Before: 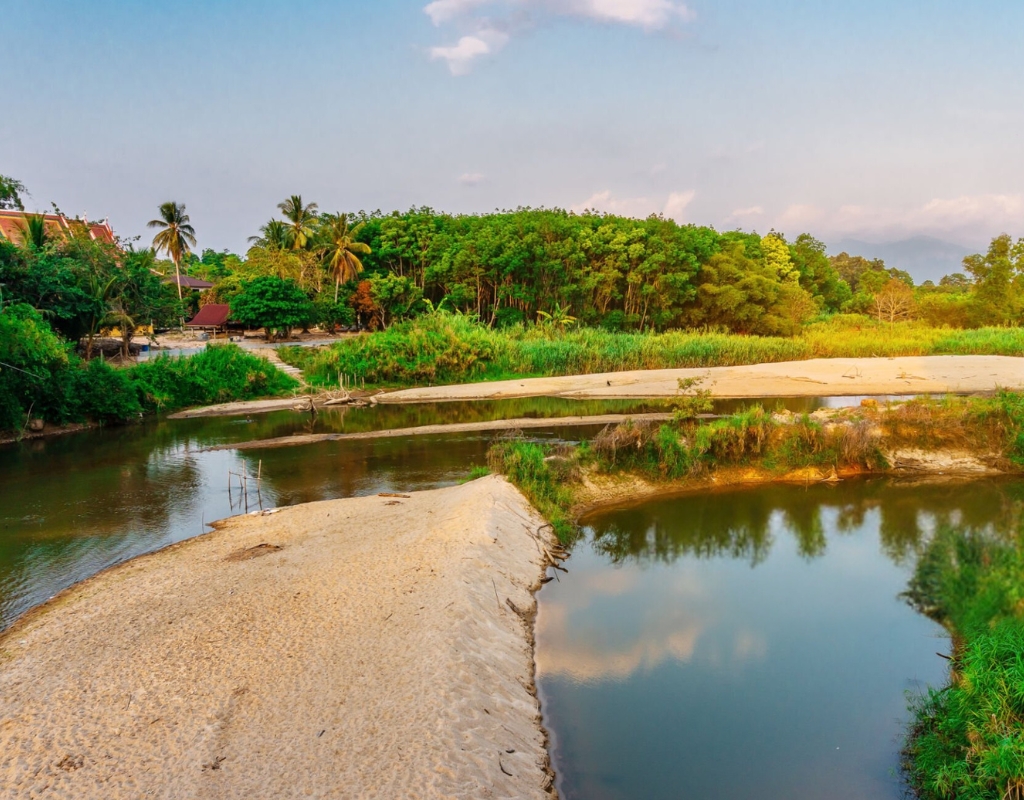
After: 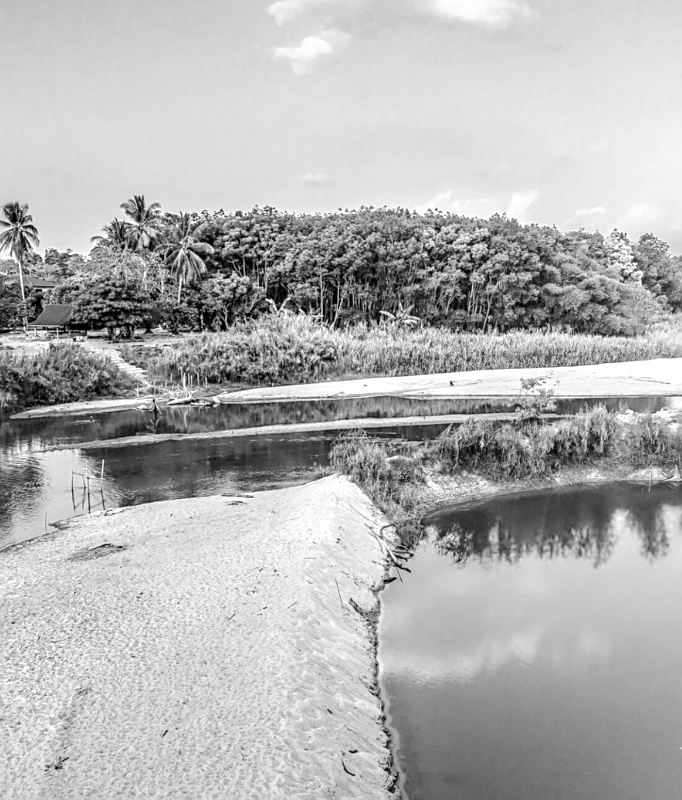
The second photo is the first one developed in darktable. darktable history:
crop: left 15.419%, right 17.914%
tone curve: curves: ch0 [(0, 0) (0.526, 0.642) (1, 1)], color space Lab, linked channels, preserve colors none
sharpen: on, module defaults
local contrast: highlights 20%, detail 150%
monochrome: a -74.22, b 78.2
exposure: exposure 0.559 EV, compensate highlight preservation false
